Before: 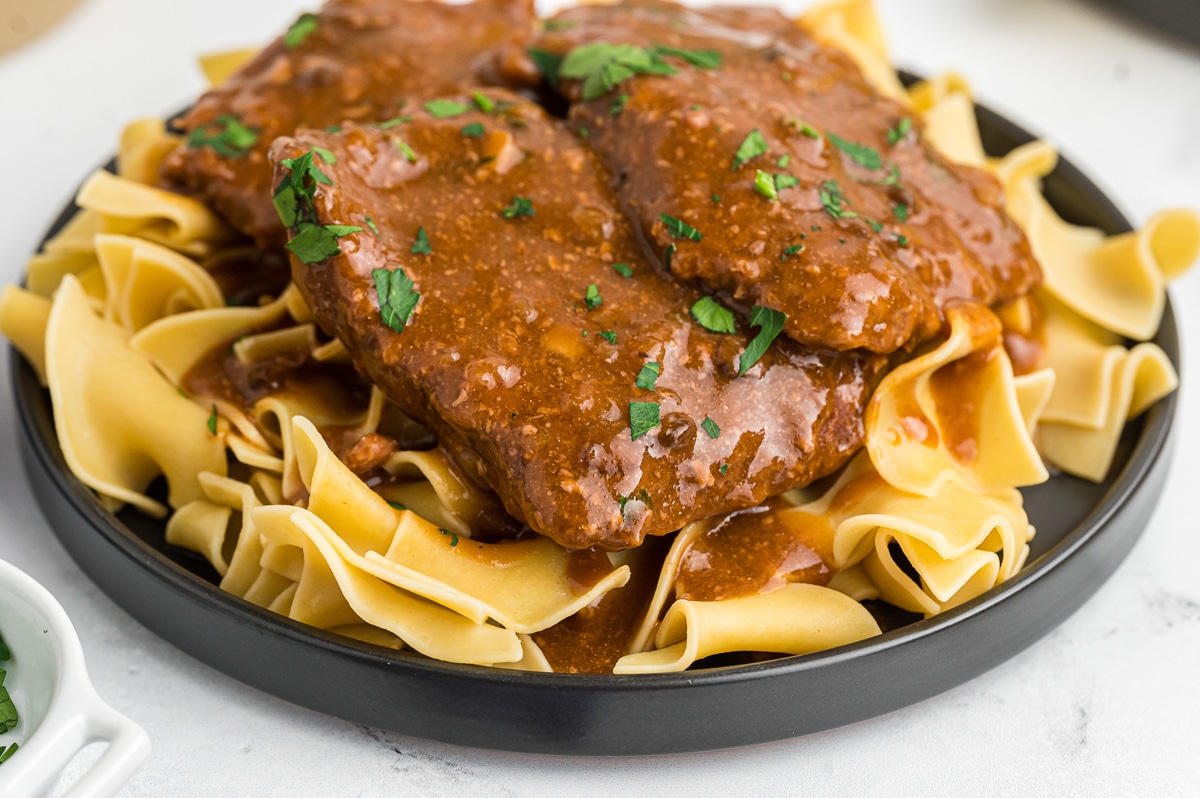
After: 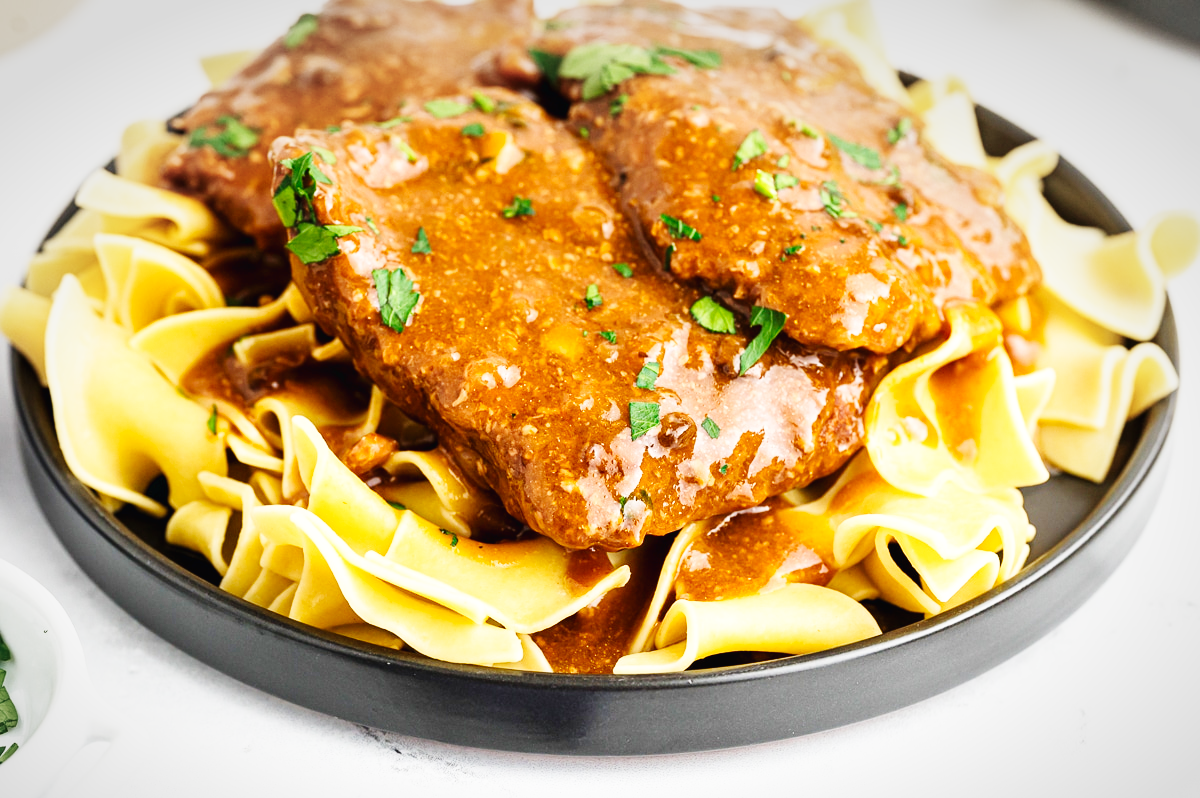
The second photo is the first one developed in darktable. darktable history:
vignetting: brightness -0.294, center (-0.035, 0.144), automatic ratio true
base curve: curves: ch0 [(0, 0.003) (0.001, 0.002) (0.006, 0.004) (0.02, 0.022) (0.048, 0.086) (0.094, 0.234) (0.162, 0.431) (0.258, 0.629) (0.385, 0.8) (0.548, 0.918) (0.751, 0.988) (1, 1)], preserve colors none
